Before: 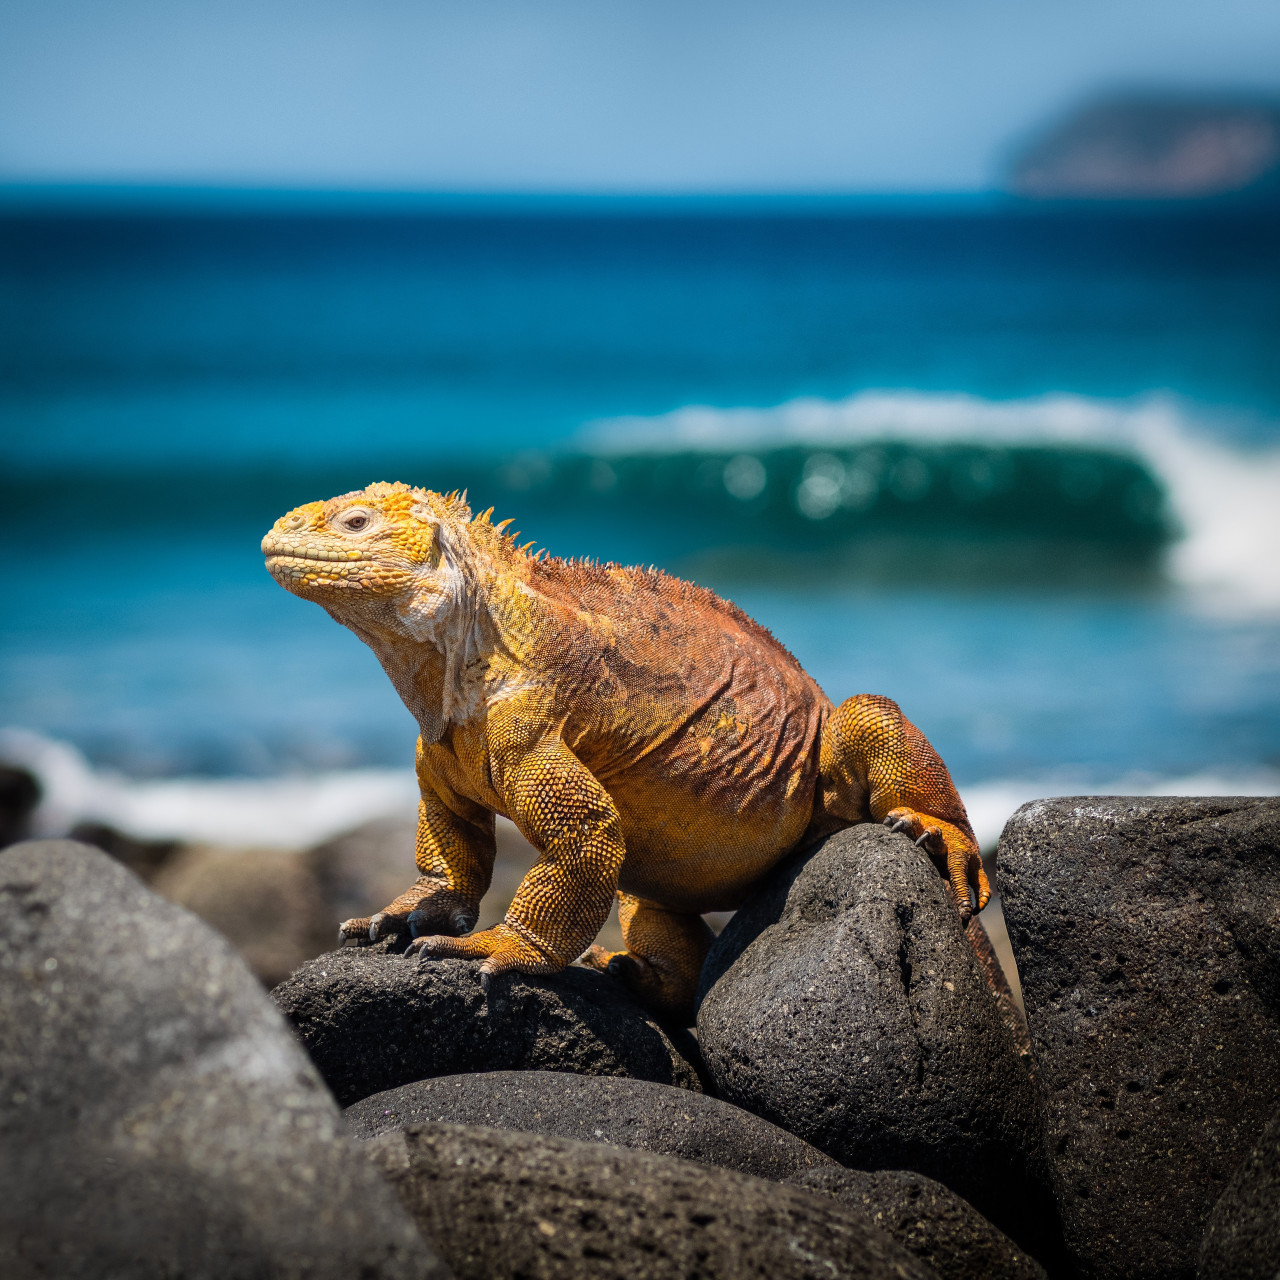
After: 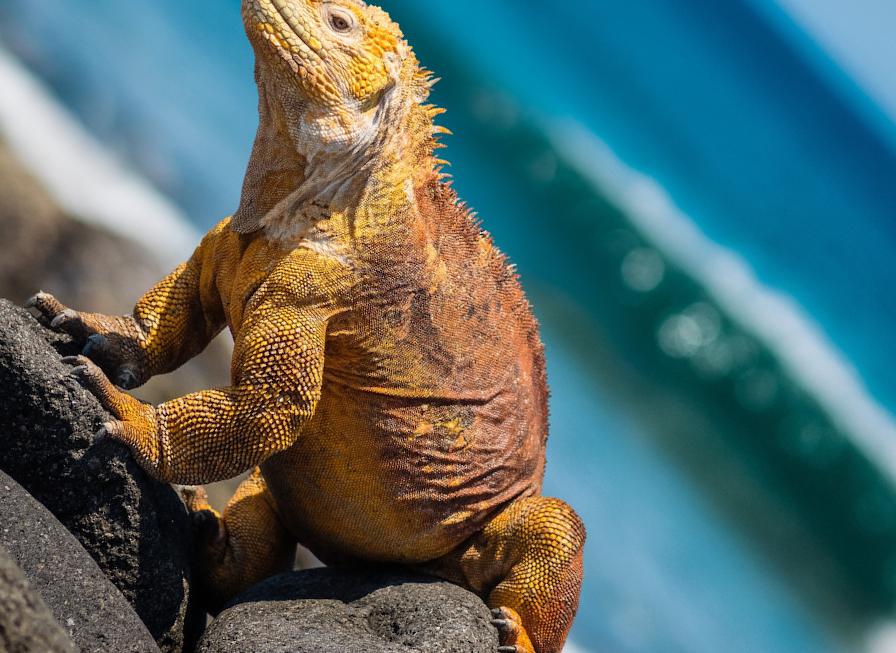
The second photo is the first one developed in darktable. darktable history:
crop and rotate: angle -45.8°, top 16.038%, right 0.995%, bottom 11.729%
